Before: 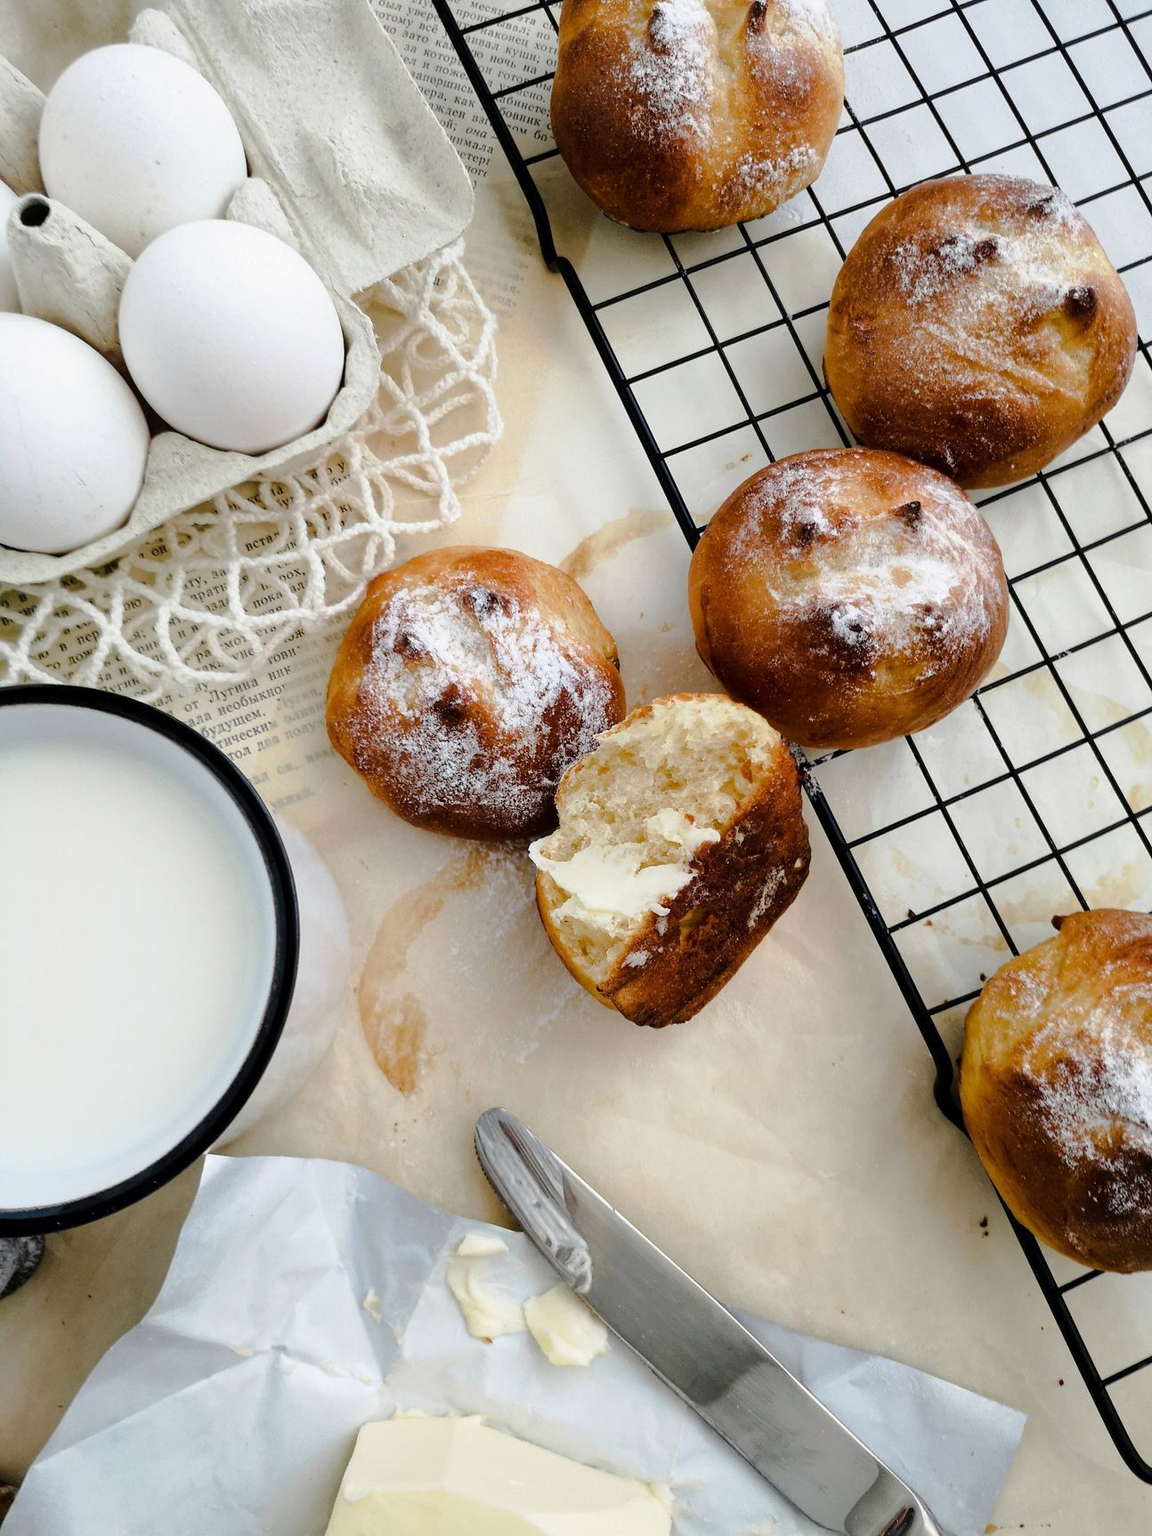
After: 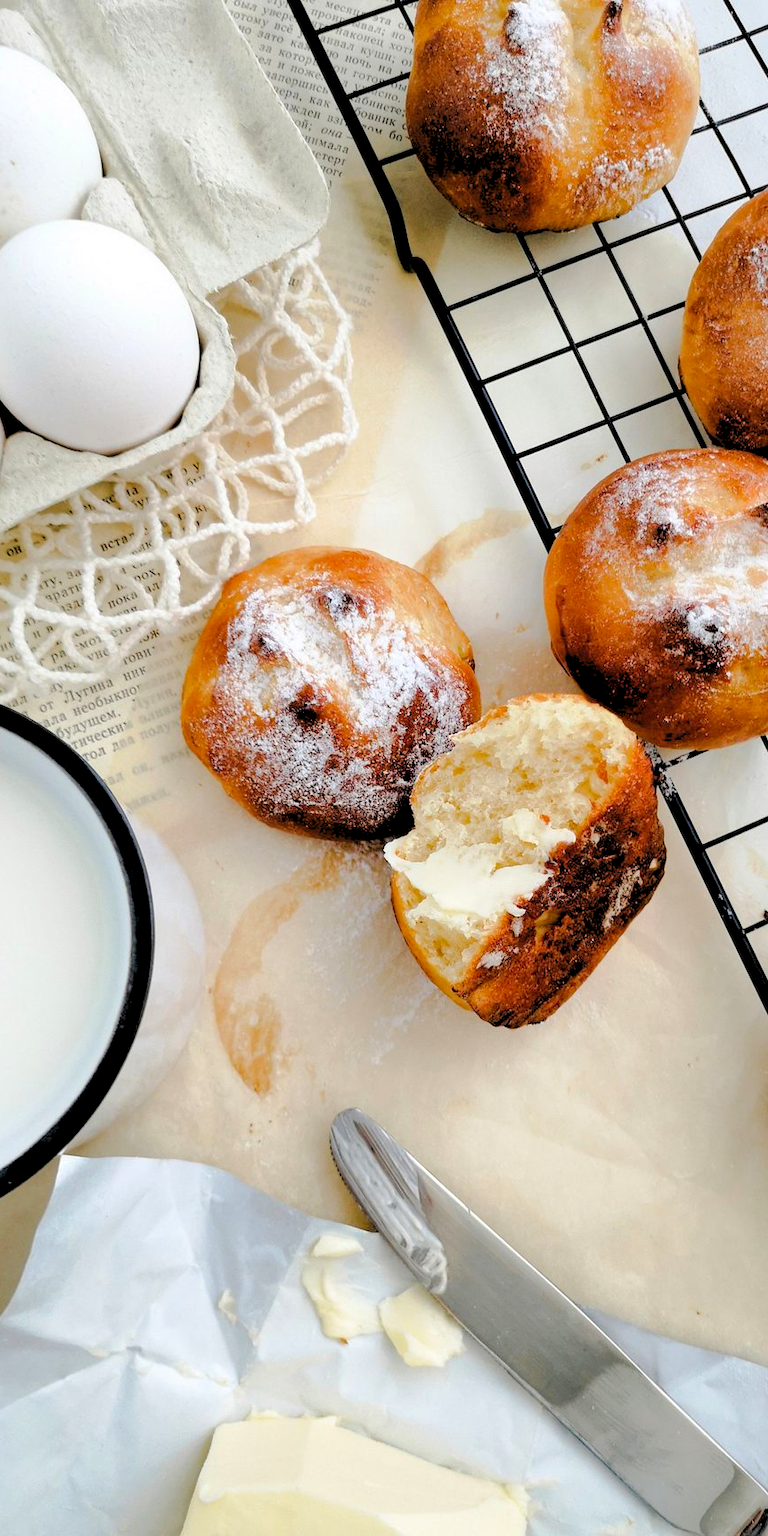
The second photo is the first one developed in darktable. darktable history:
shadows and highlights: shadows 10, white point adjustment 1, highlights -40
crop and rotate: left 12.648%, right 20.685%
levels: levels [0.093, 0.434, 0.988]
